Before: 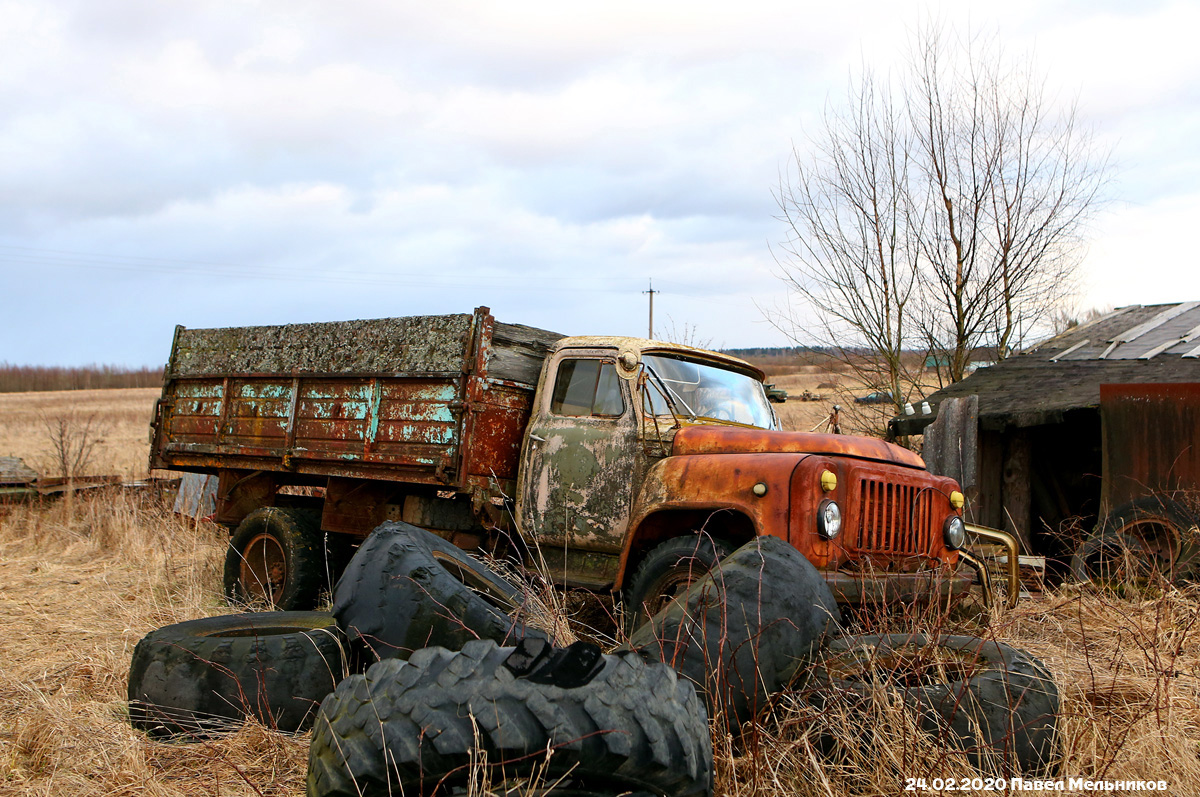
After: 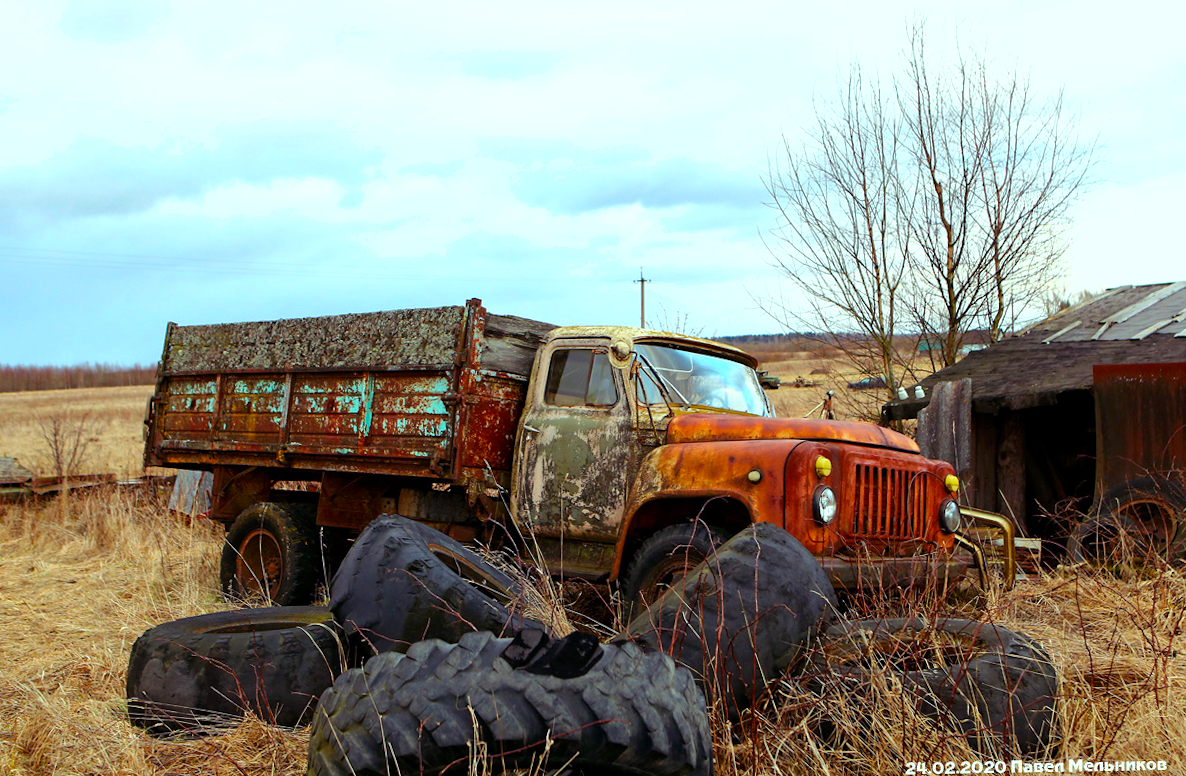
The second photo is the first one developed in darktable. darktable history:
shadows and highlights: shadows -20, white point adjustment -2, highlights -35
color balance rgb: shadows lift › luminance 0.49%, shadows lift › chroma 6.83%, shadows lift › hue 300.29°, power › hue 208.98°, highlights gain › luminance 20.24%, highlights gain › chroma 2.73%, highlights gain › hue 173.85°, perceptual saturation grading › global saturation 18.05%
rotate and perspective: rotation -1°, crop left 0.011, crop right 0.989, crop top 0.025, crop bottom 0.975
